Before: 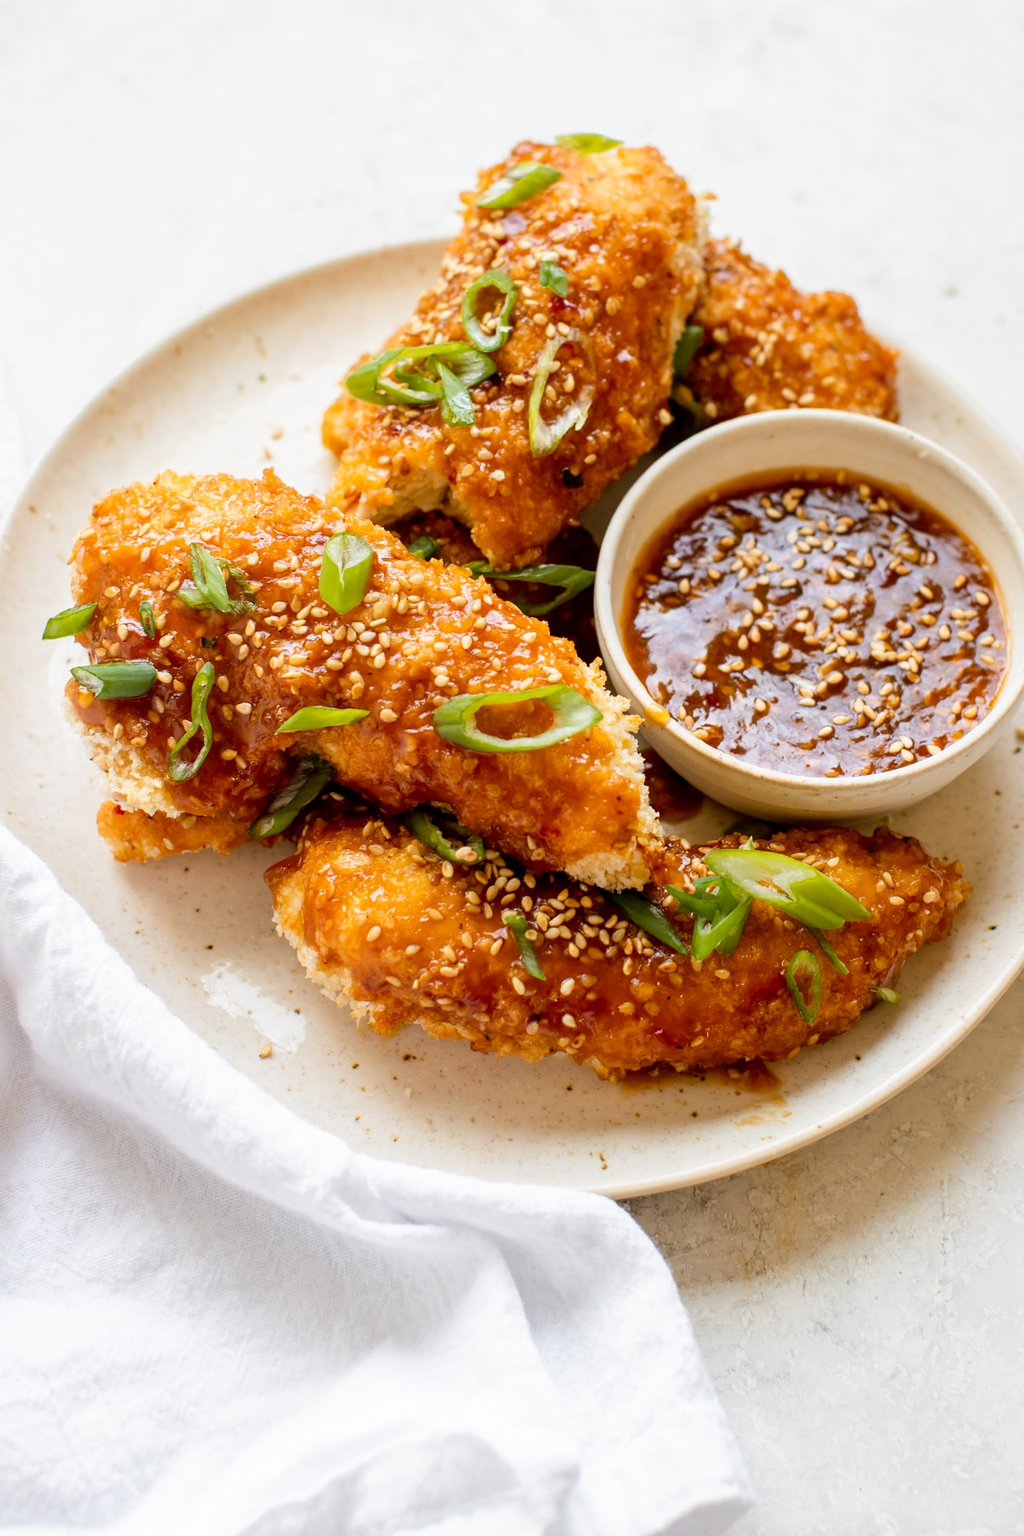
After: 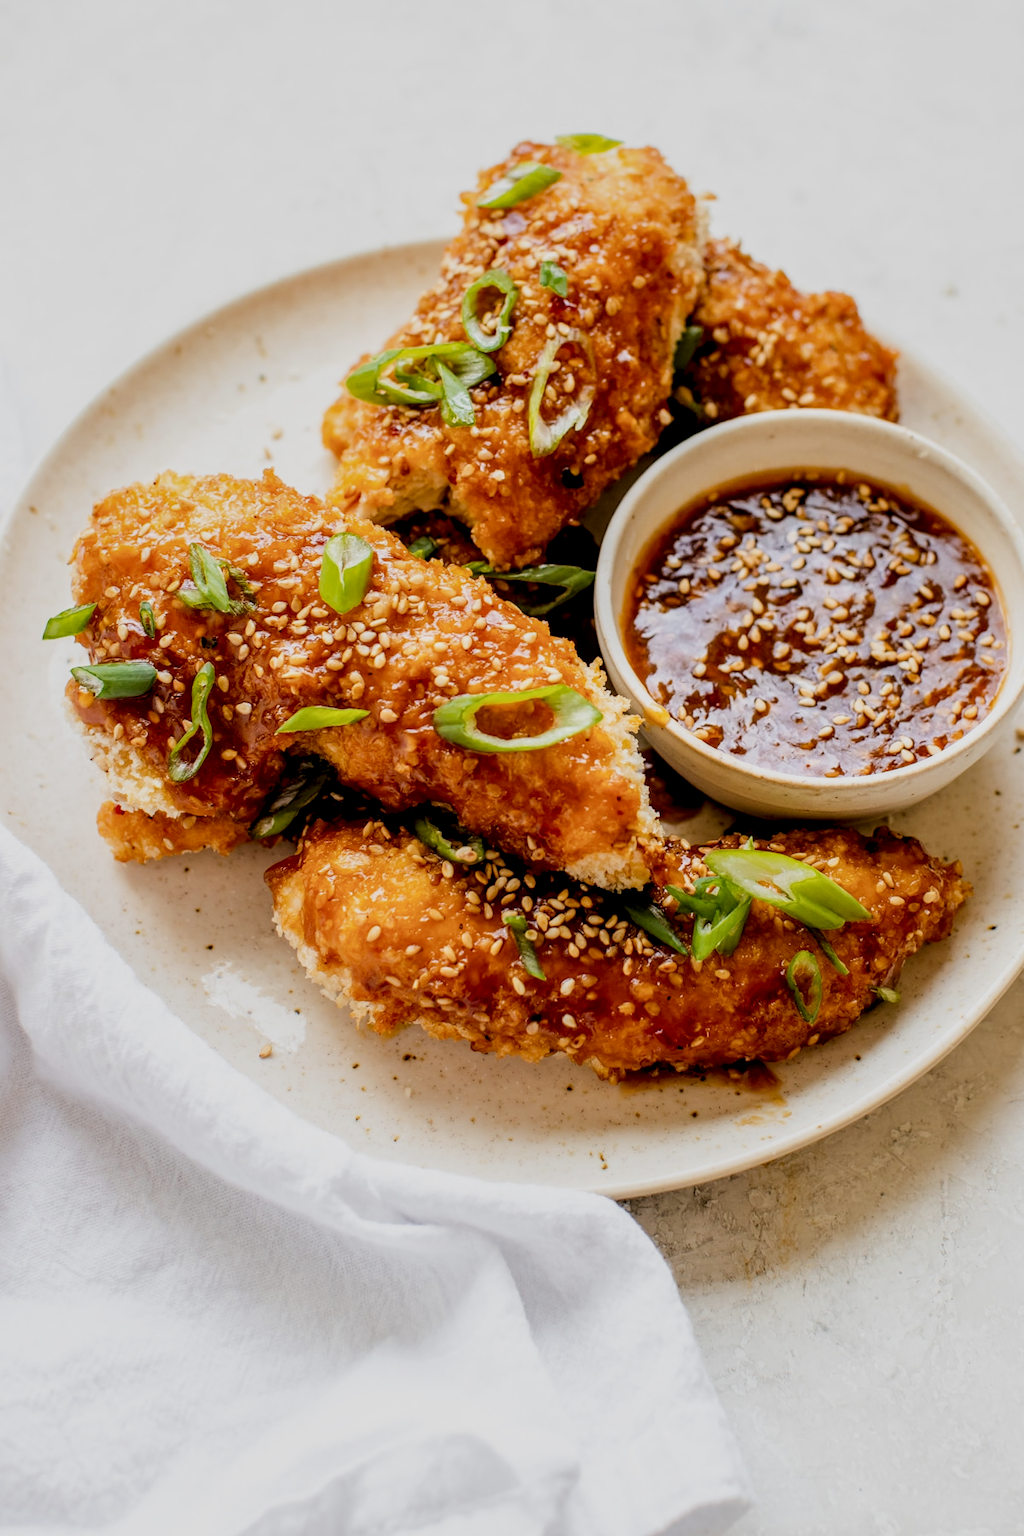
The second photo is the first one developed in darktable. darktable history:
filmic rgb: black relative exposure -7.65 EV, white relative exposure 4.56 EV, hardness 3.61, contrast 1.057
local contrast: detail 142%
